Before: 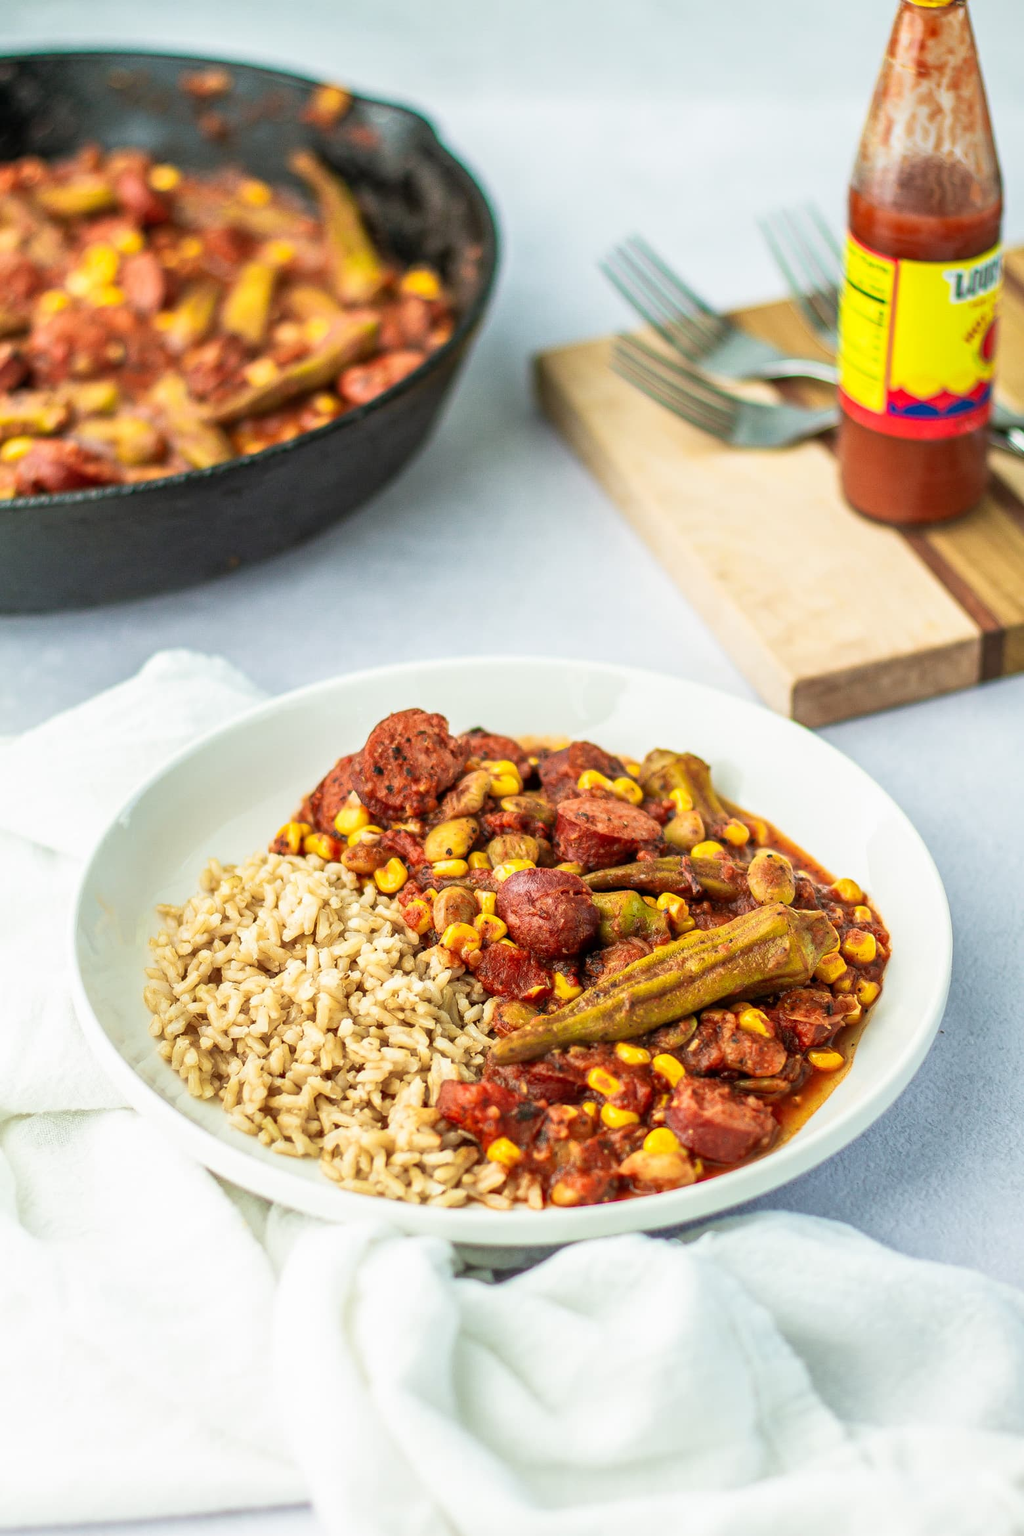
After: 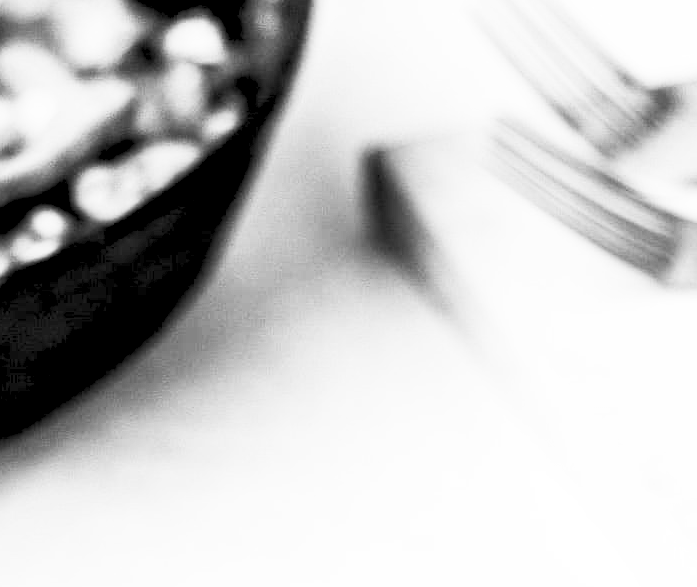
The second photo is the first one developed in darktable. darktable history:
contrast brightness saturation: contrast 0.53, brightness 0.47, saturation -1
rgb levels: levels [[0.034, 0.472, 0.904], [0, 0.5, 1], [0, 0.5, 1]]
crop: left 28.64%, top 16.832%, right 26.637%, bottom 58.055%
